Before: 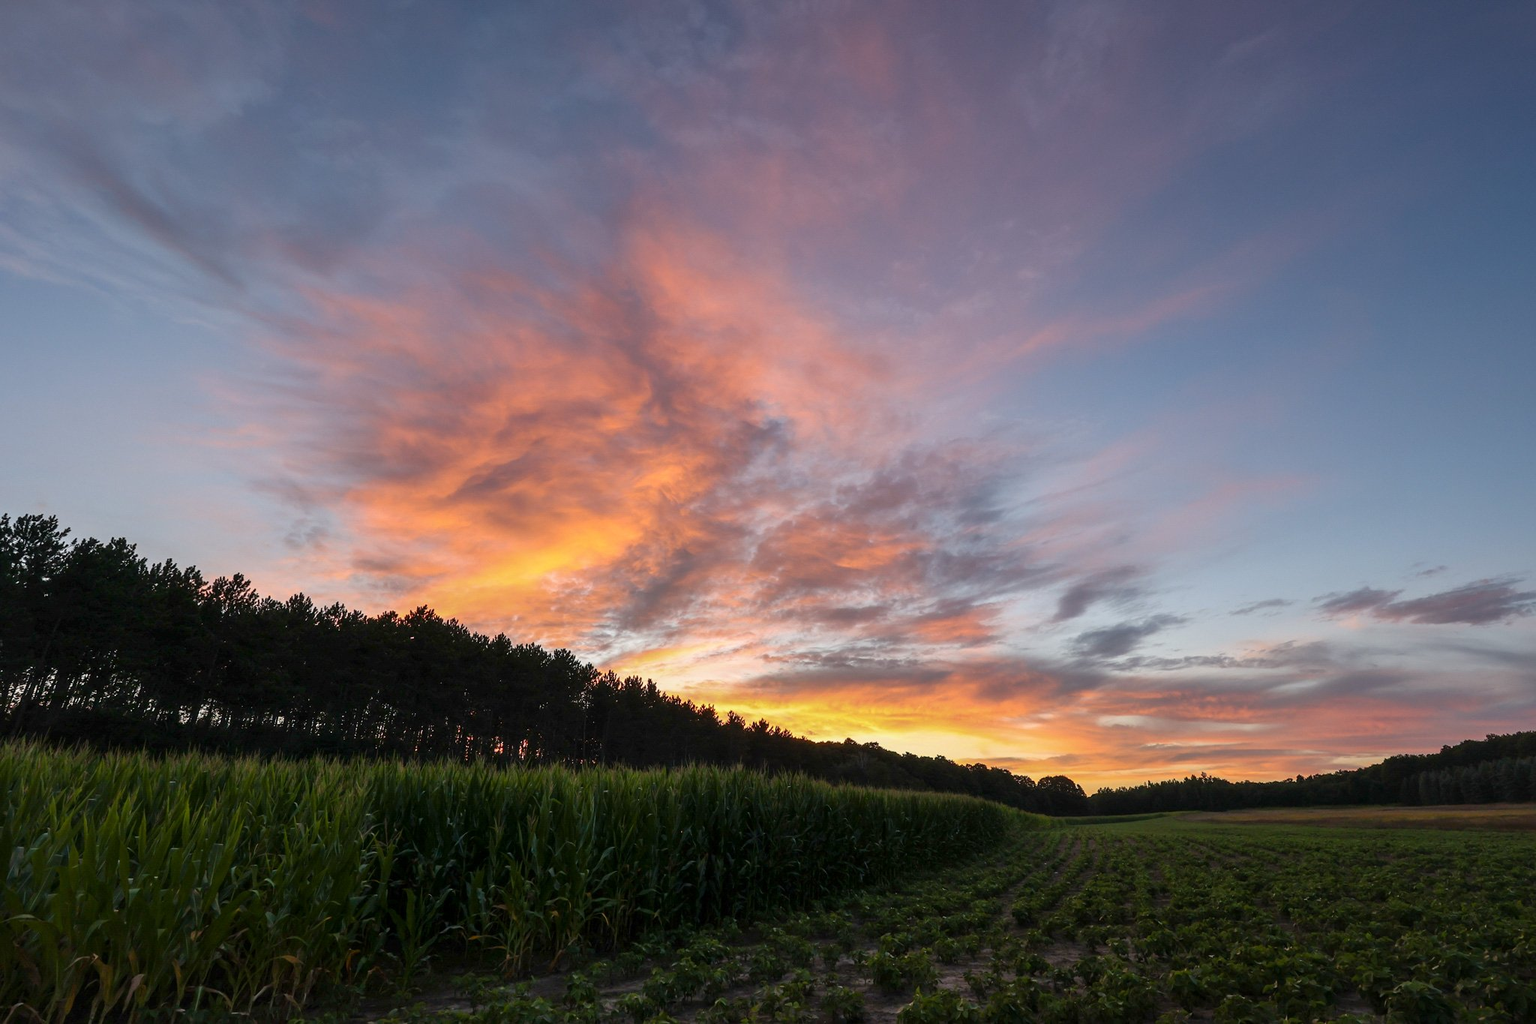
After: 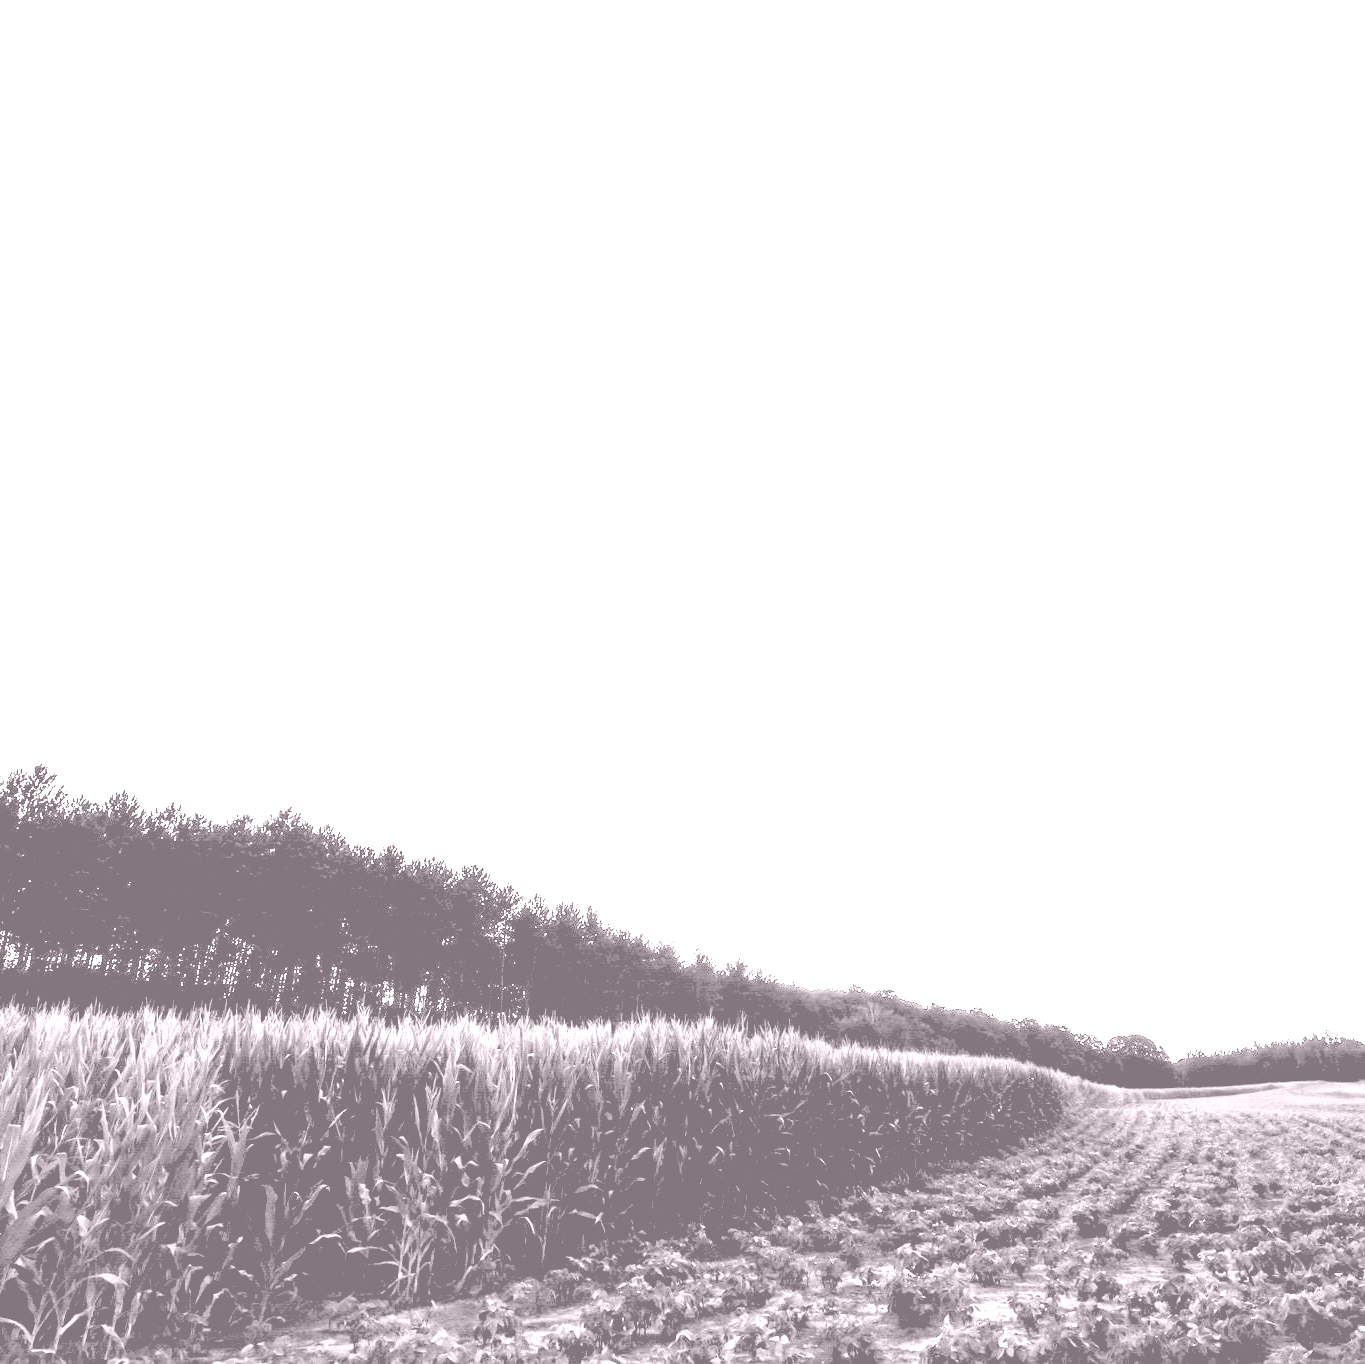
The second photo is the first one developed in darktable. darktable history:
base curve: curves: ch0 [(0, 0) (0.028, 0.03) (0.121, 0.232) (0.46, 0.748) (0.859, 0.968) (1, 1)], preserve colors none
levels: levels [0.093, 0.434, 0.988]
crop and rotate: left 13.537%, right 19.796%
color correction: highlights a* -0.772, highlights b* -8.92
colorize: hue 25.2°, saturation 83%, source mix 82%, lightness 79%, version 1
exposure: exposure 0.661 EV, compensate highlight preservation false
